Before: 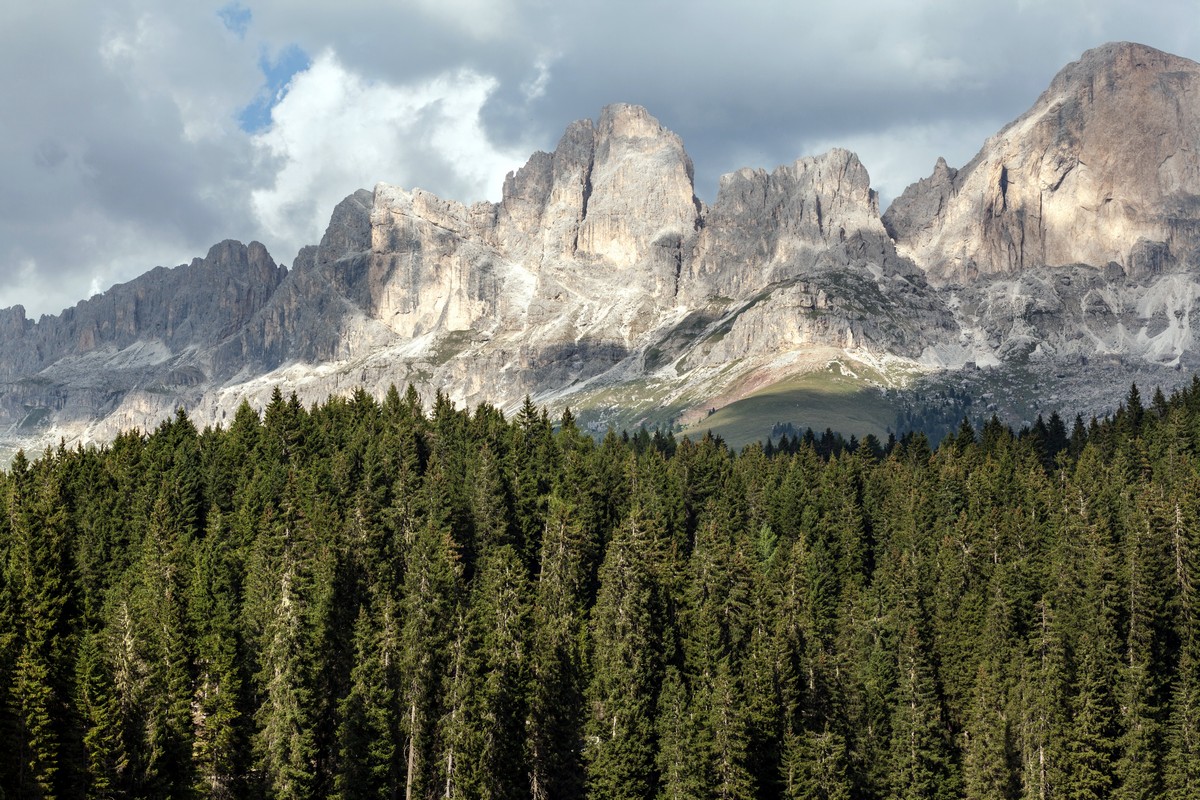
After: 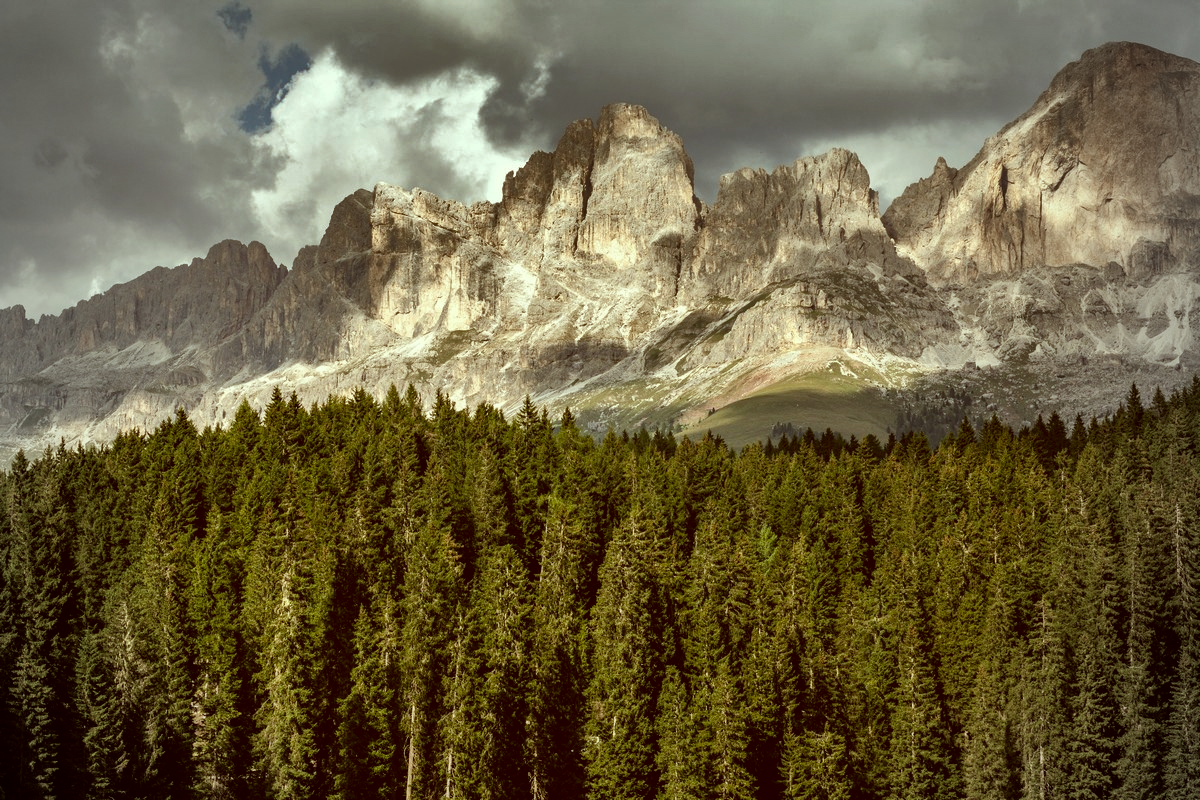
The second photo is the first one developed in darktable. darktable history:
color correction: highlights a* -5.94, highlights b* 9.48, shadows a* 10.12, shadows b* 23.94
shadows and highlights: shadows 20.91, highlights -82.73, soften with gaussian
vignetting: fall-off start 71.74%
